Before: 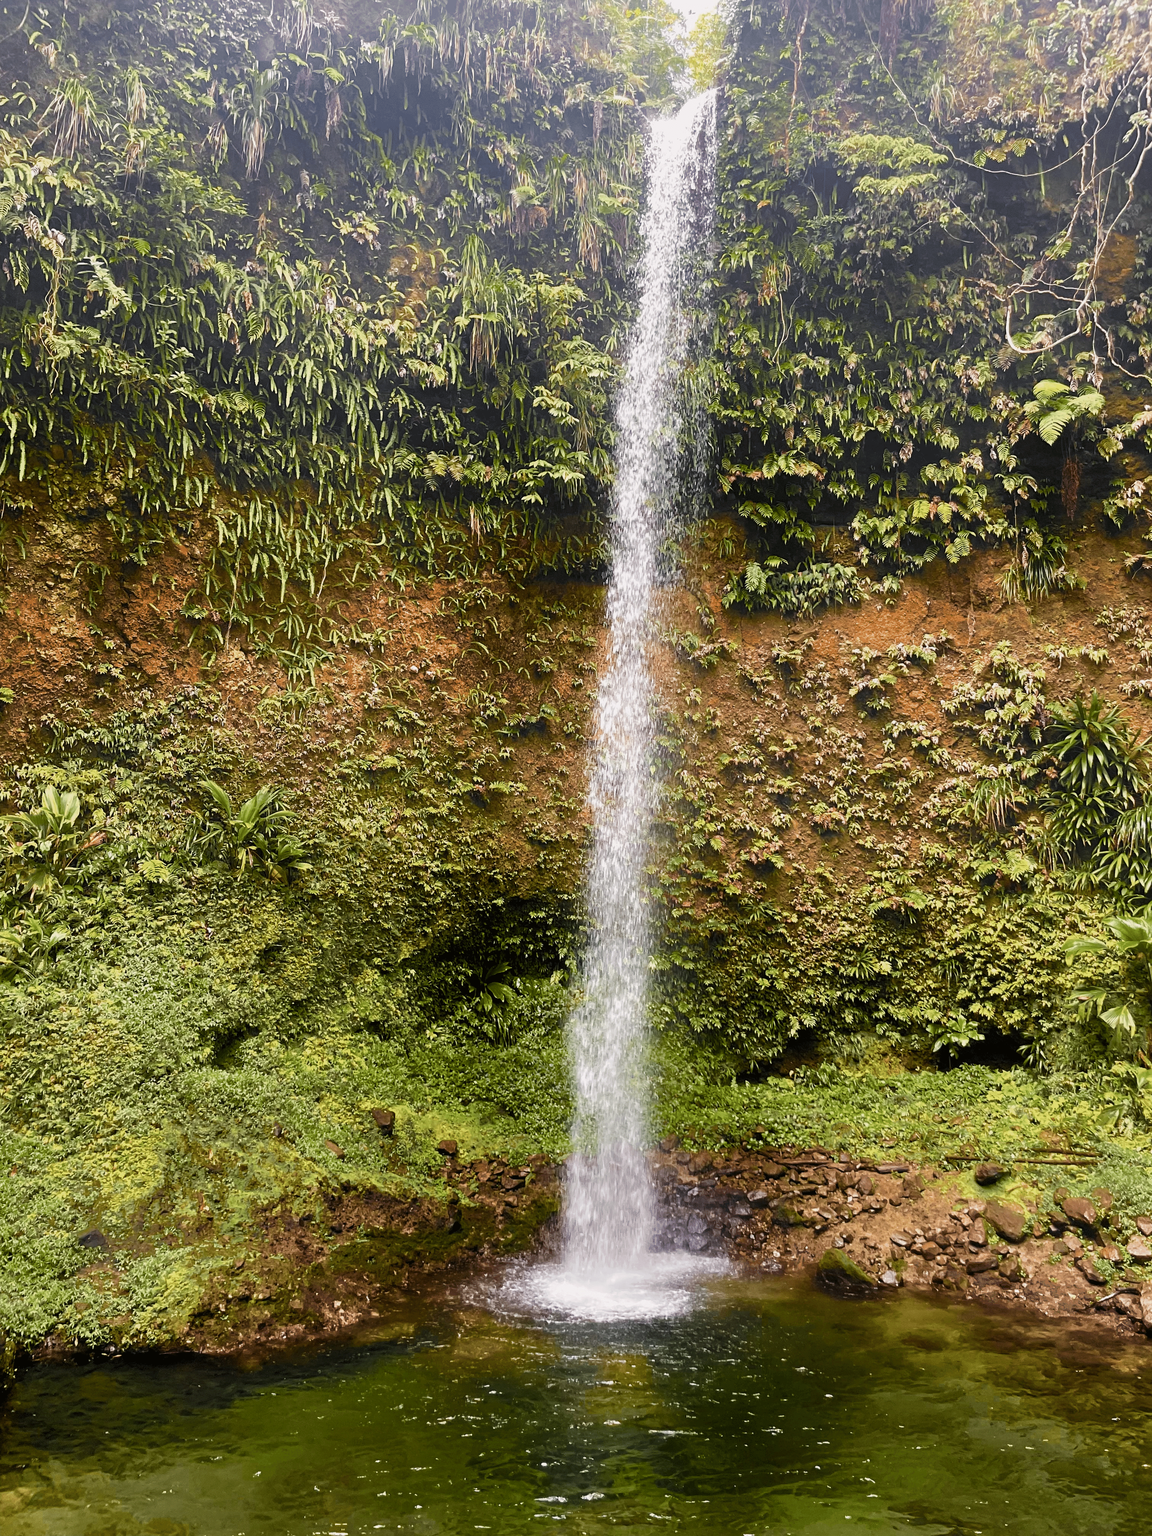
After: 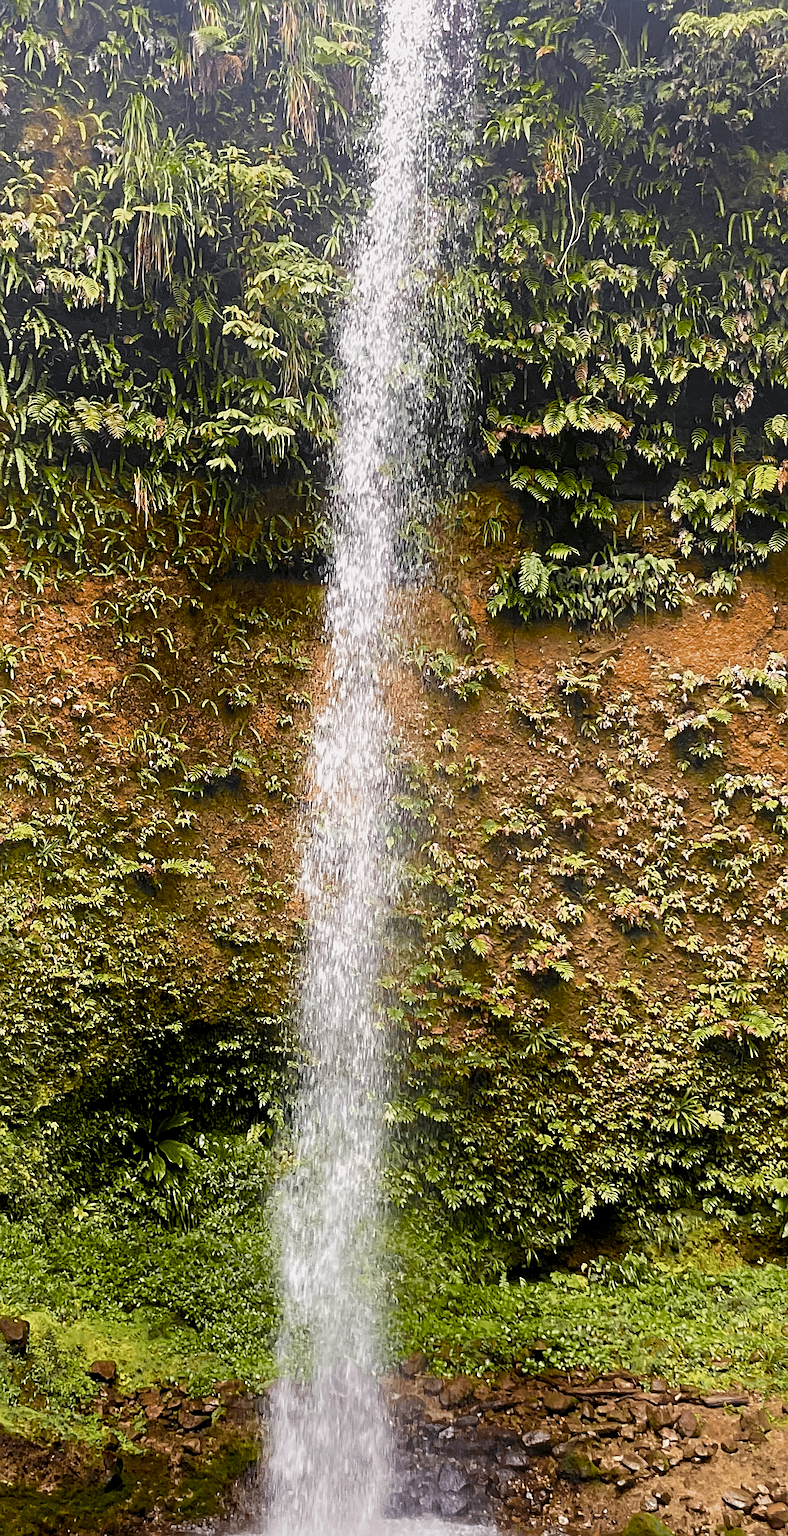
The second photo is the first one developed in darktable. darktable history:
sharpen: on, module defaults
crop: left 32.499%, top 10.933%, right 18.532%, bottom 17.565%
